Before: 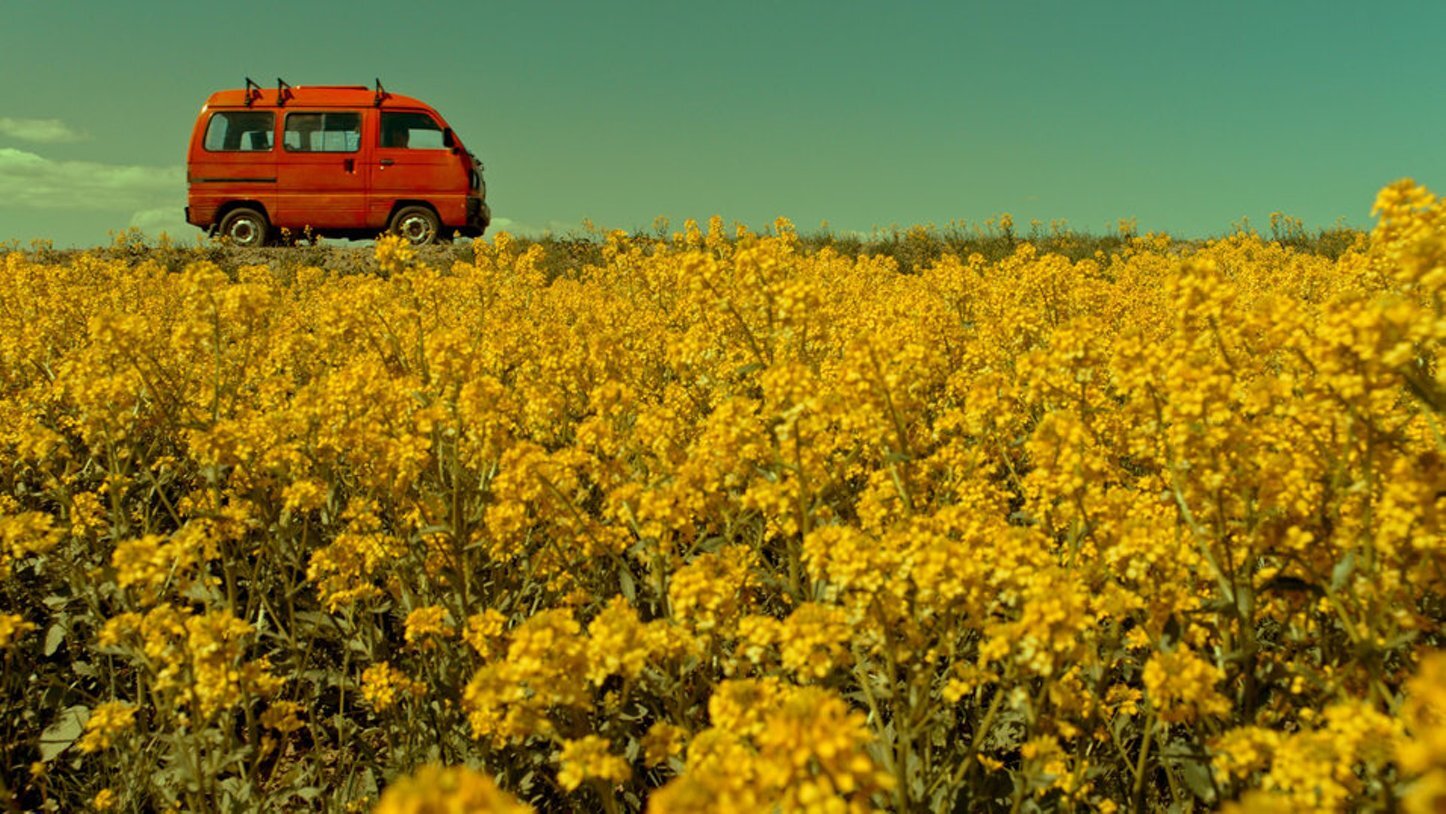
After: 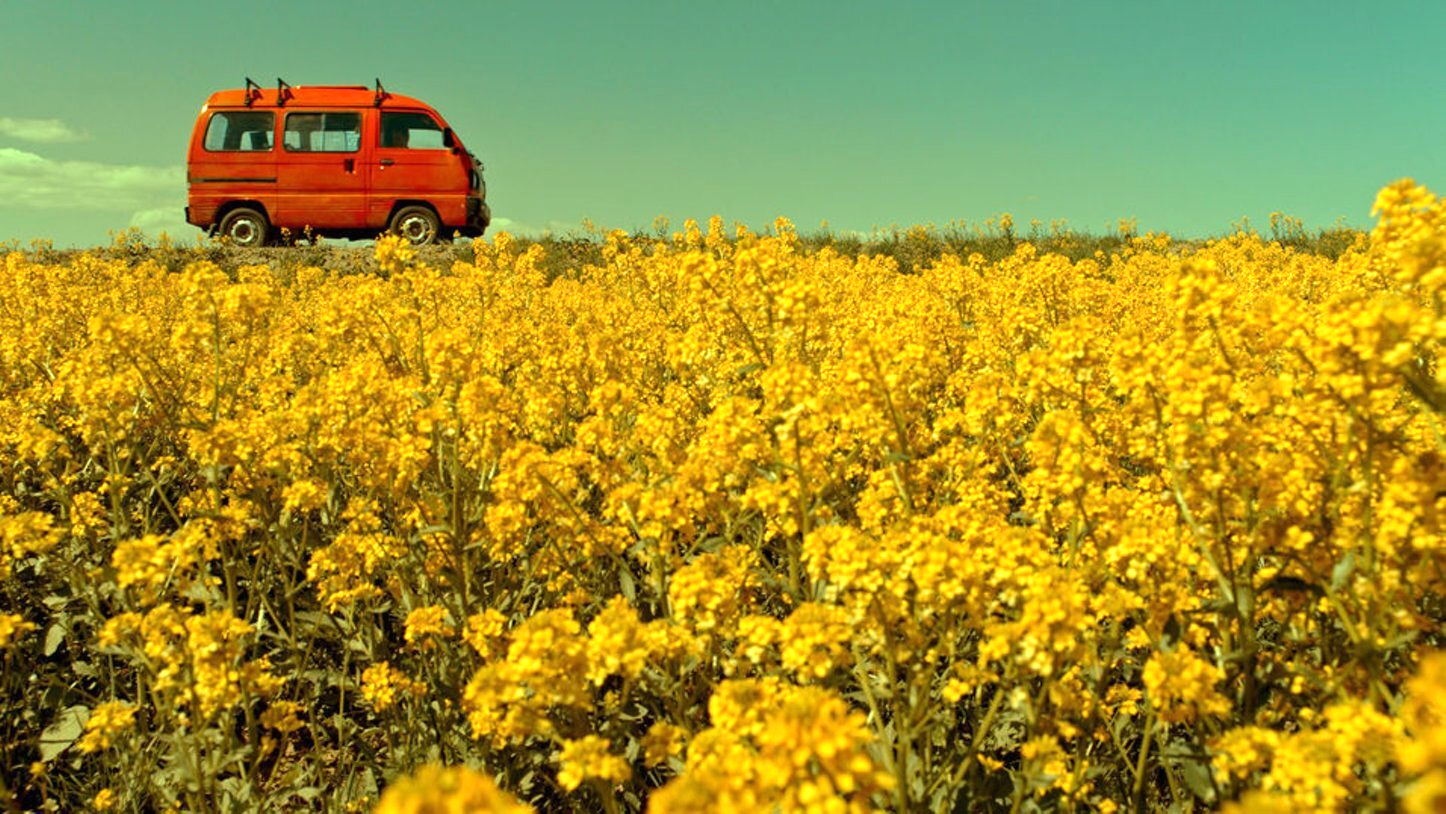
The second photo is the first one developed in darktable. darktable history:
exposure: exposure 0.635 EV, compensate highlight preservation false
